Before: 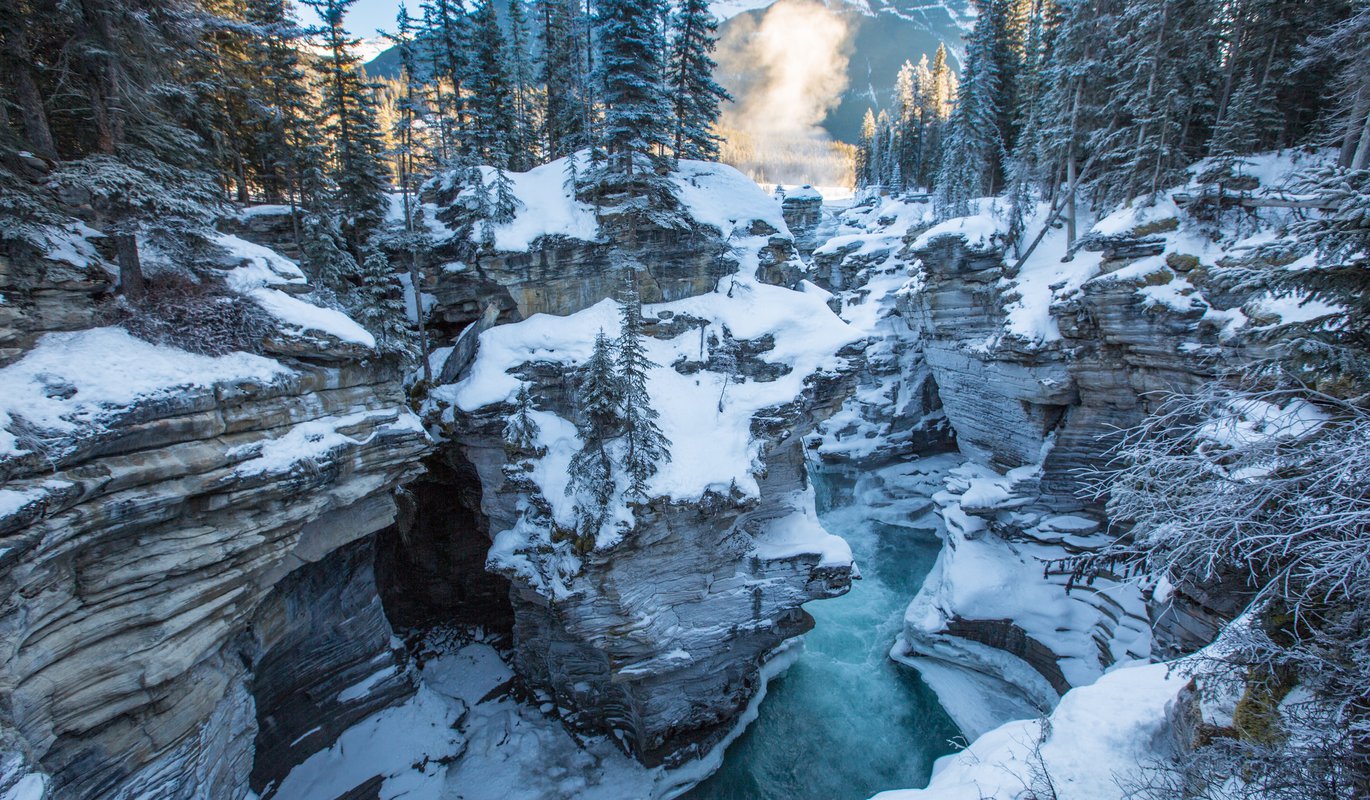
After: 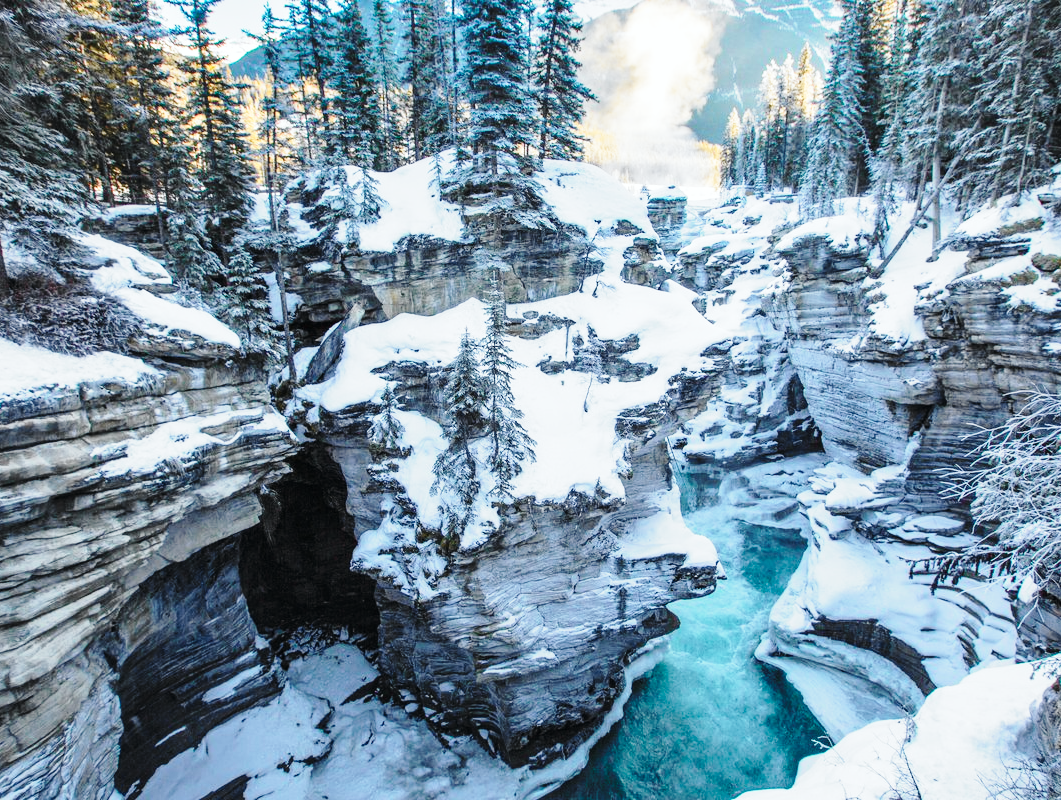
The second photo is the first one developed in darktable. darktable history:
base curve: curves: ch0 [(0, 0) (0.028, 0.03) (0.121, 0.232) (0.46, 0.748) (0.859, 0.968) (1, 1)], preserve colors none
crop: left 9.88%, right 12.664%
tone curve: curves: ch0 [(0, 0.009) (0.037, 0.035) (0.131, 0.126) (0.275, 0.28) (0.476, 0.514) (0.617, 0.667) (0.704, 0.759) (0.813, 0.863) (0.911, 0.931) (0.997, 1)]; ch1 [(0, 0) (0.318, 0.271) (0.444, 0.438) (0.493, 0.496) (0.508, 0.5) (0.534, 0.535) (0.57, 0.582) (0.65, 0.664) (0.746, 0.764) (1, 1)]; ch2 [(0, 0) (0.246, 0.24) (0.36, 0.381) (0.415, 0.434) (0.476, 0.492) (0.502, 0.499) (0.522, 0.518) (0.533, 0.534) (0.586, 0.598) (0.634, 0.643) (0.706, 0.717) (0.853, 0.83) (1, 0.951)], color space Lab, independent channels, preserve colors none
